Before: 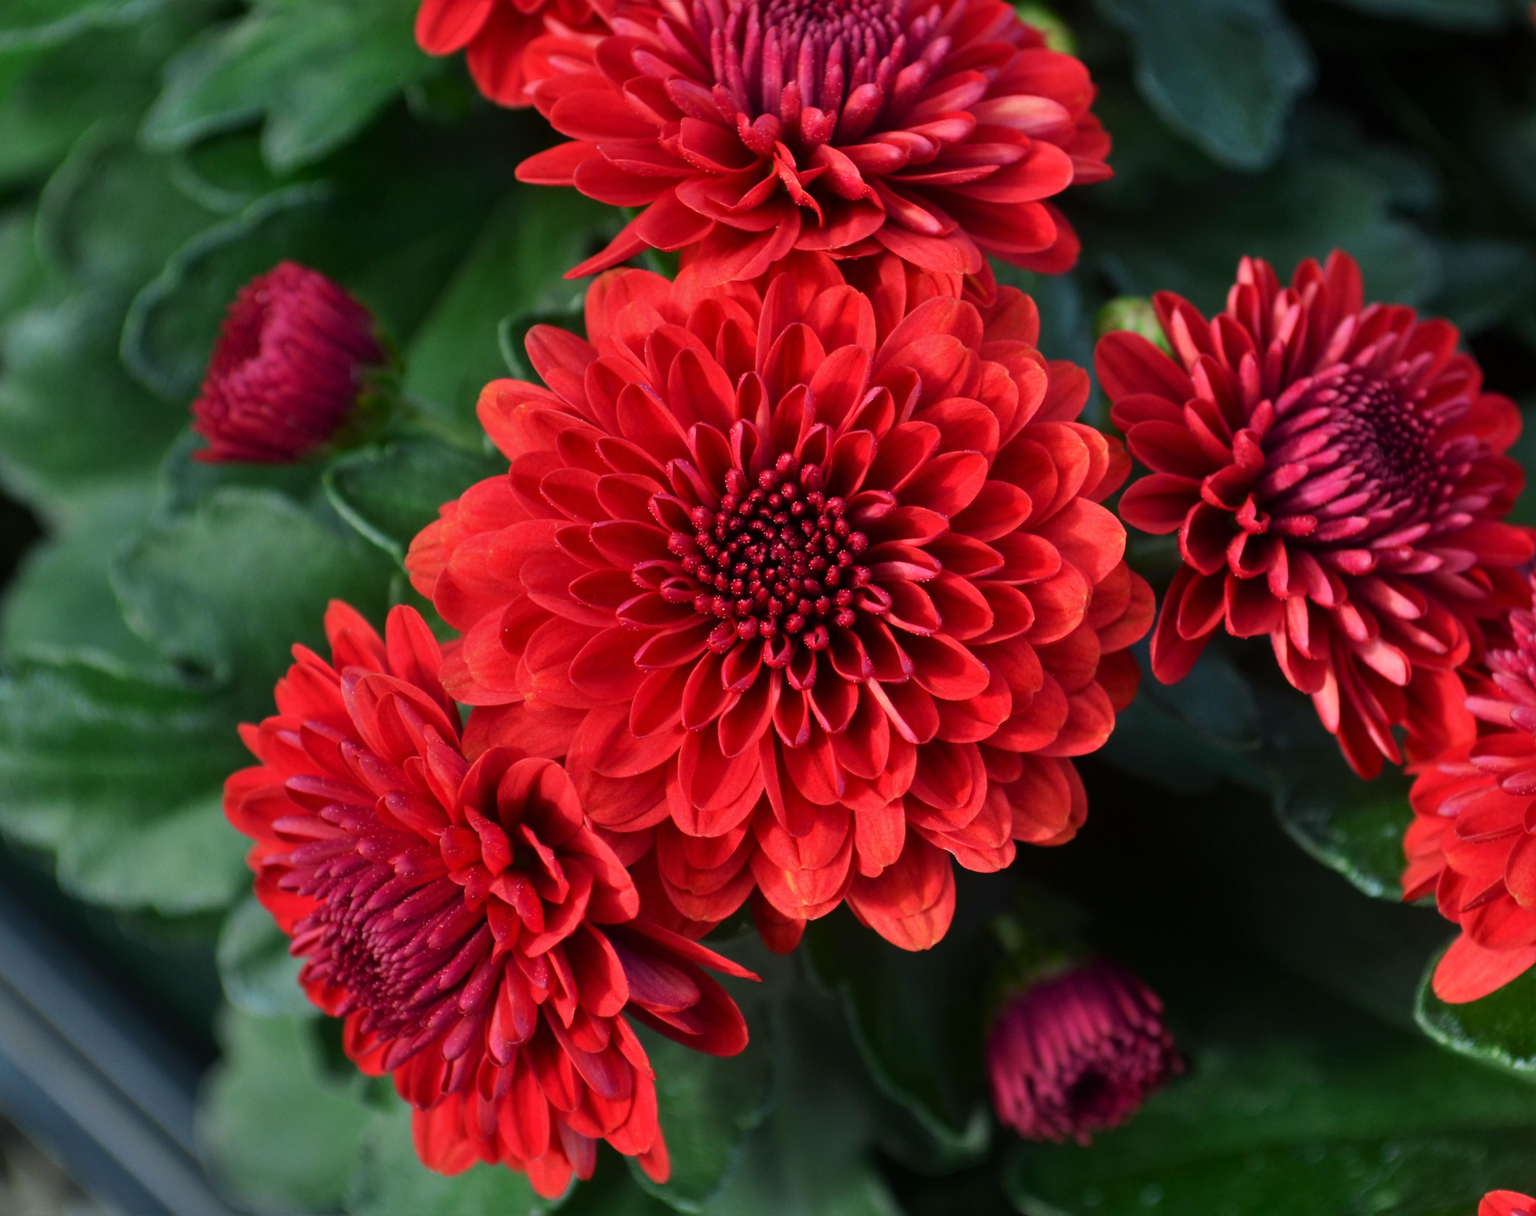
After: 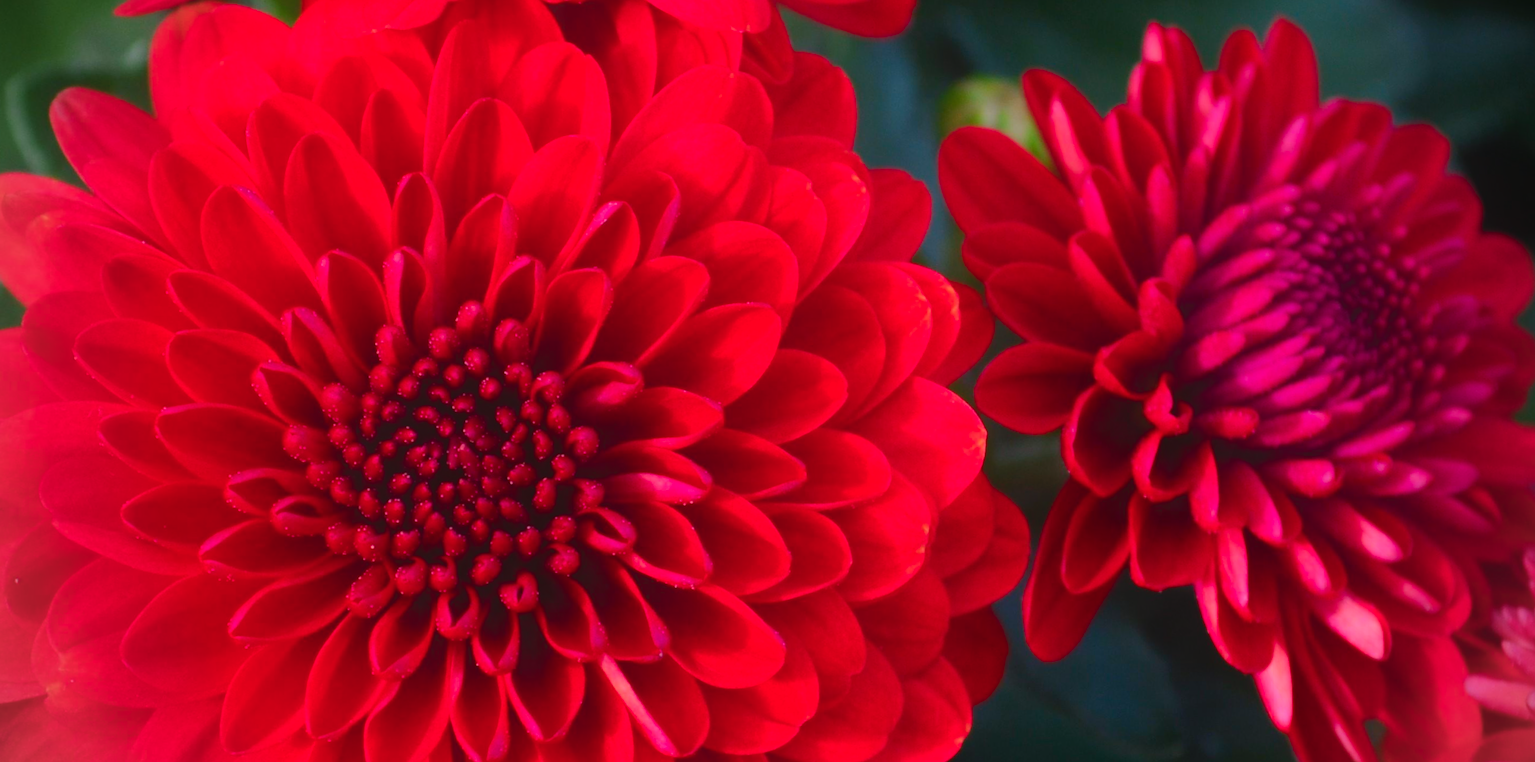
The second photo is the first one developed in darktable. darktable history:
color correction: highlights a* 15.46, highlights b* -20.56
crop: left 36.005%, top 18.293%, right 0.31%, bottom 38.444%
vignetting: fall-off radius 60.65%
rotate and perspective: rotation -0.013°, lens shift (vertical) -0.027, lens shift (horizontal) 0.178, crop left 0.016, crop right 0.989, crop top 0.082, crop bottom 0.918
contrast equalizer: octaves 7, y [[0.6 ×6], [0.55 ×6], [0 ×6], [0 ×6], [0 ×6]], mix -1
color balance rgb: linear chroma grading › global chroma 13.3%, global vibrance 41.49%
exposure: exposure 0.197 EV, compensate highlight preservation false
